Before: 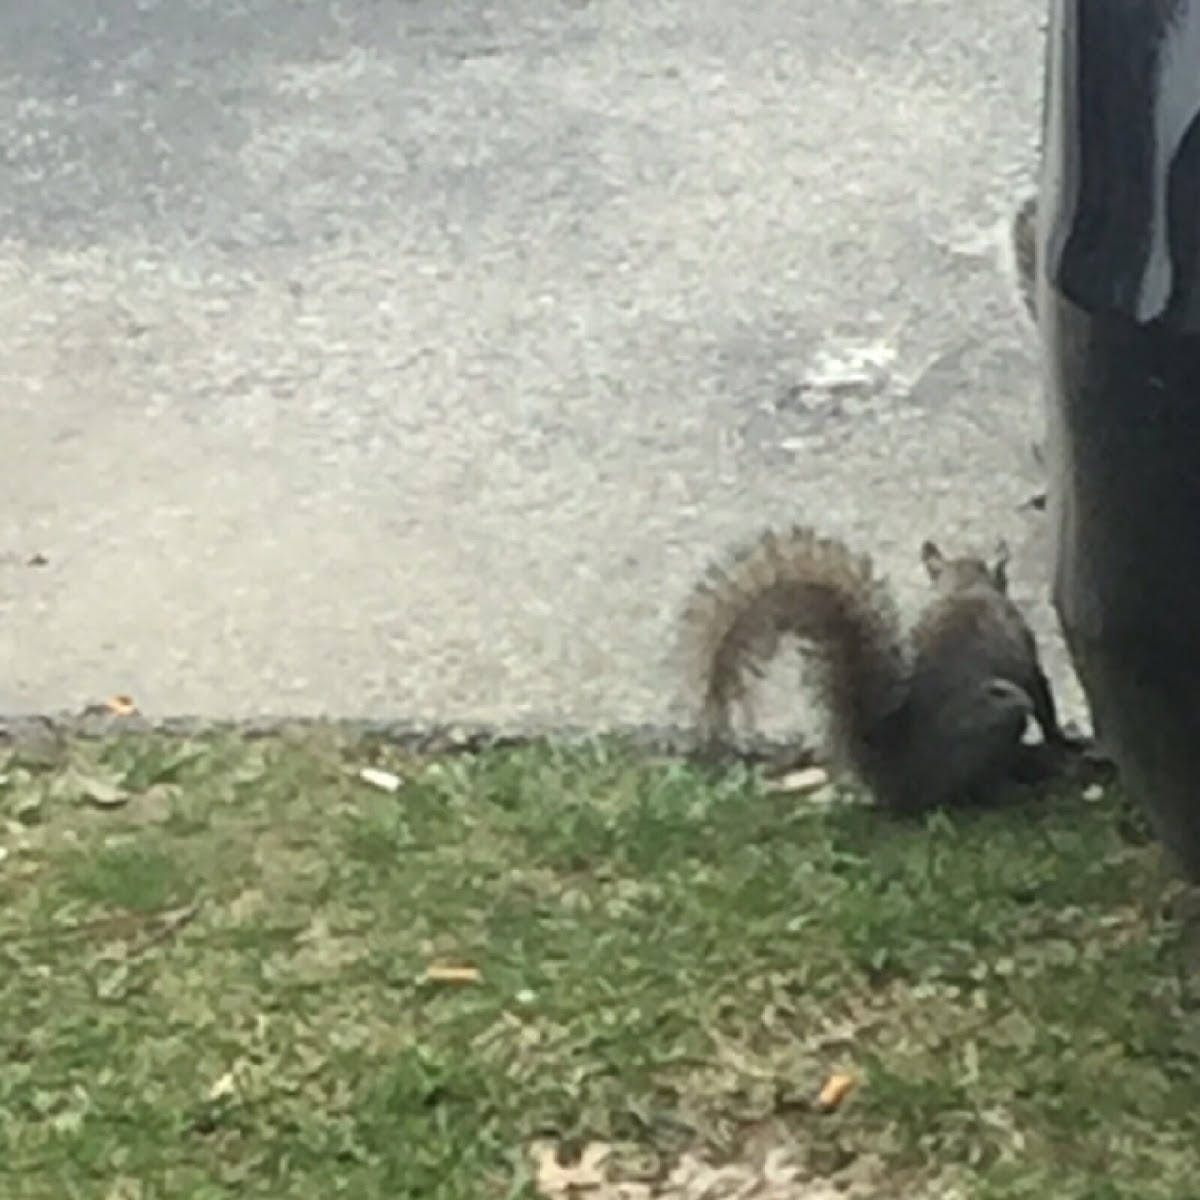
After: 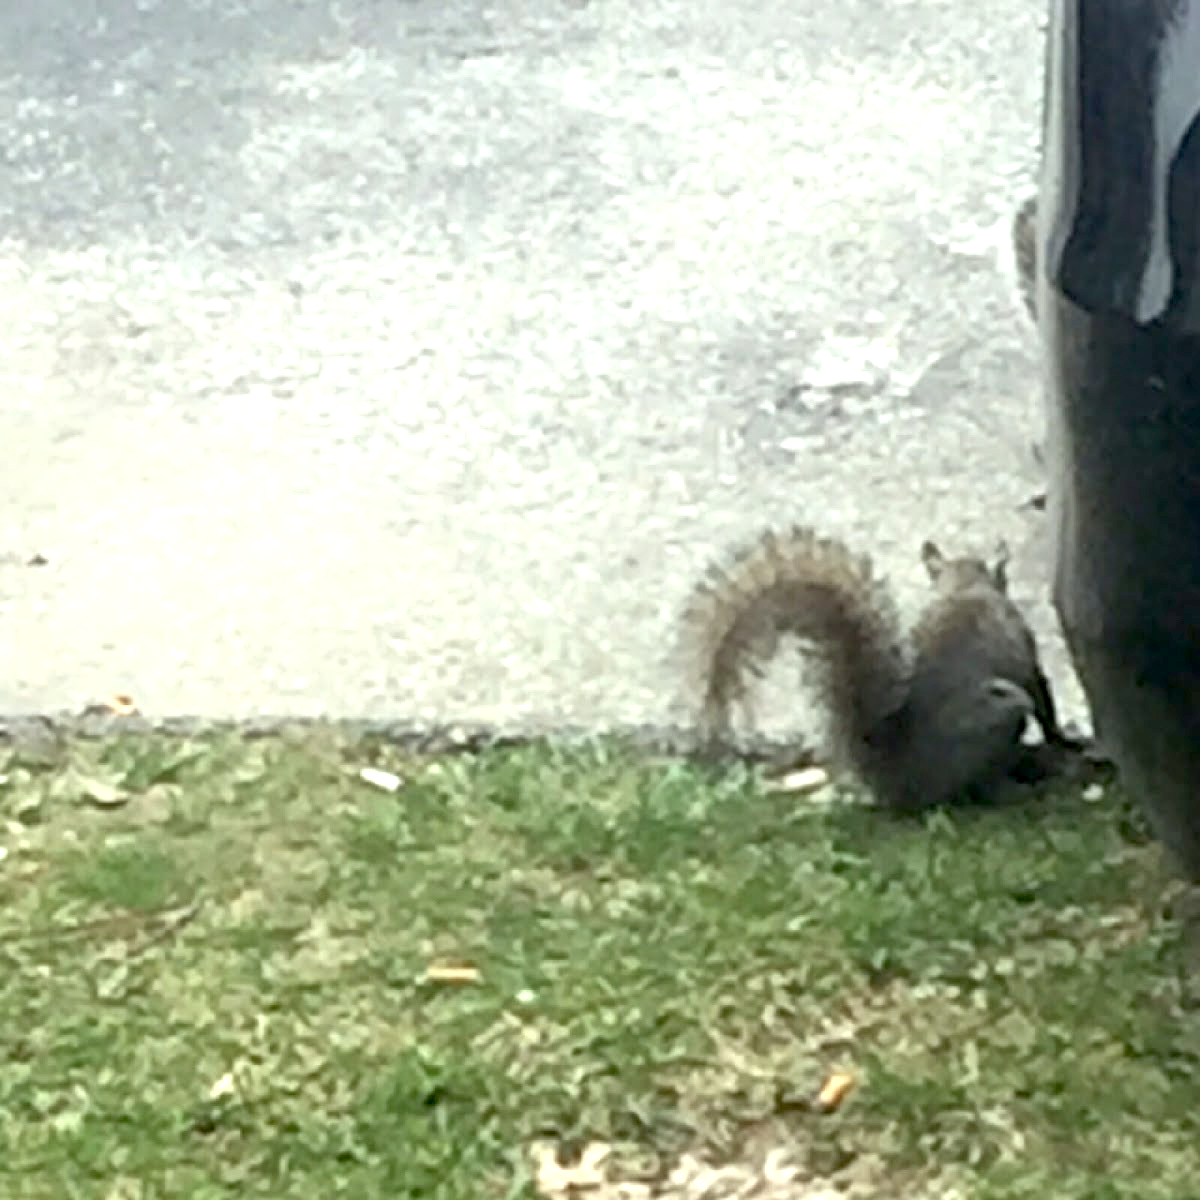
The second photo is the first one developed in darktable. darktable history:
shadows and highlights: shadows 4.1, highlights -17.6, soften with gaussian
exposure: black level correction 0.012, exposure 0.7 EV, compensate exposure bias true, compensate highlight preservation false
white balance: red 0.978, blue 0.999
